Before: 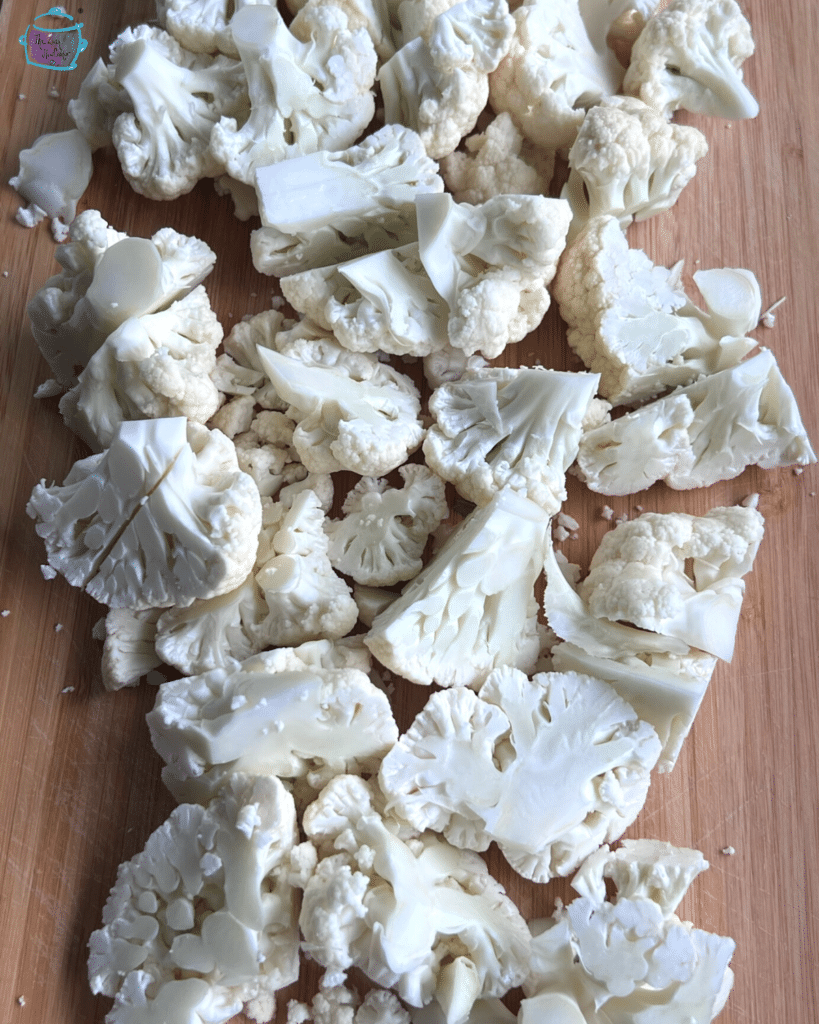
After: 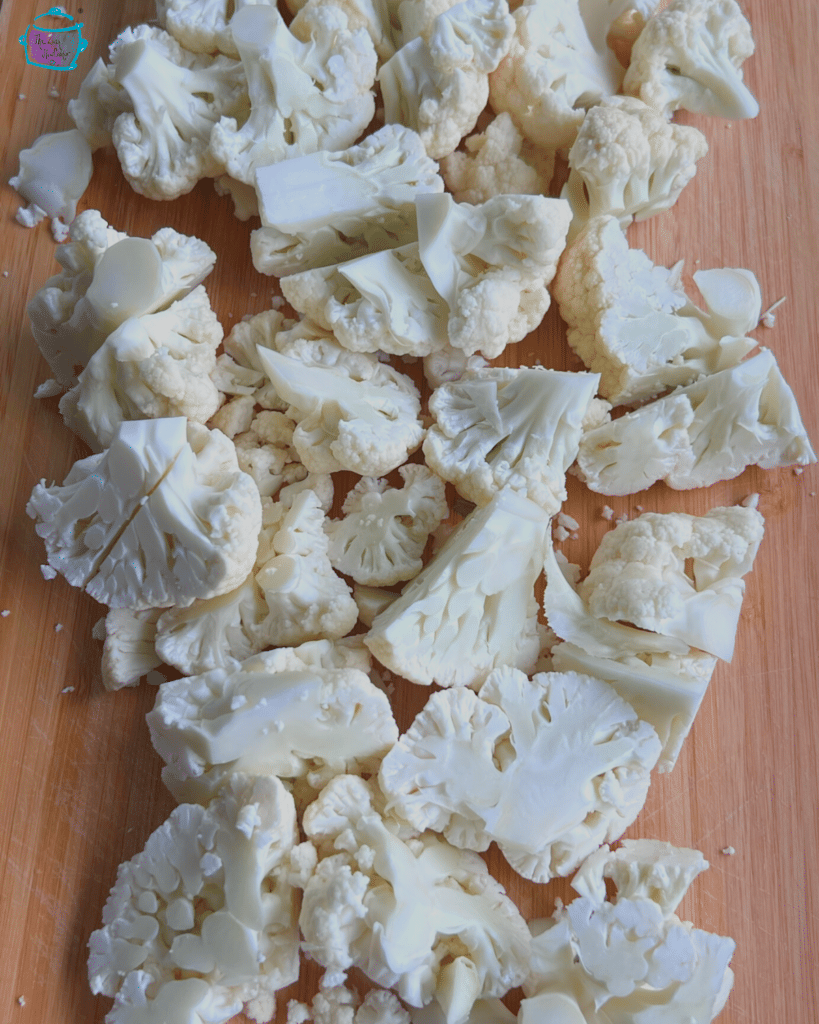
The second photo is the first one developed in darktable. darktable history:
color balance rgb: linear chroma grading › shadows 31.541%, linear chroma grading › global chroma -2.463%, linear chroma grading › mid-tones 3.969%, perceptual saturation grading › global saturation 15.94%, perceptual brilliance grading › global brilliance 3.107%, contrast -29.618%
